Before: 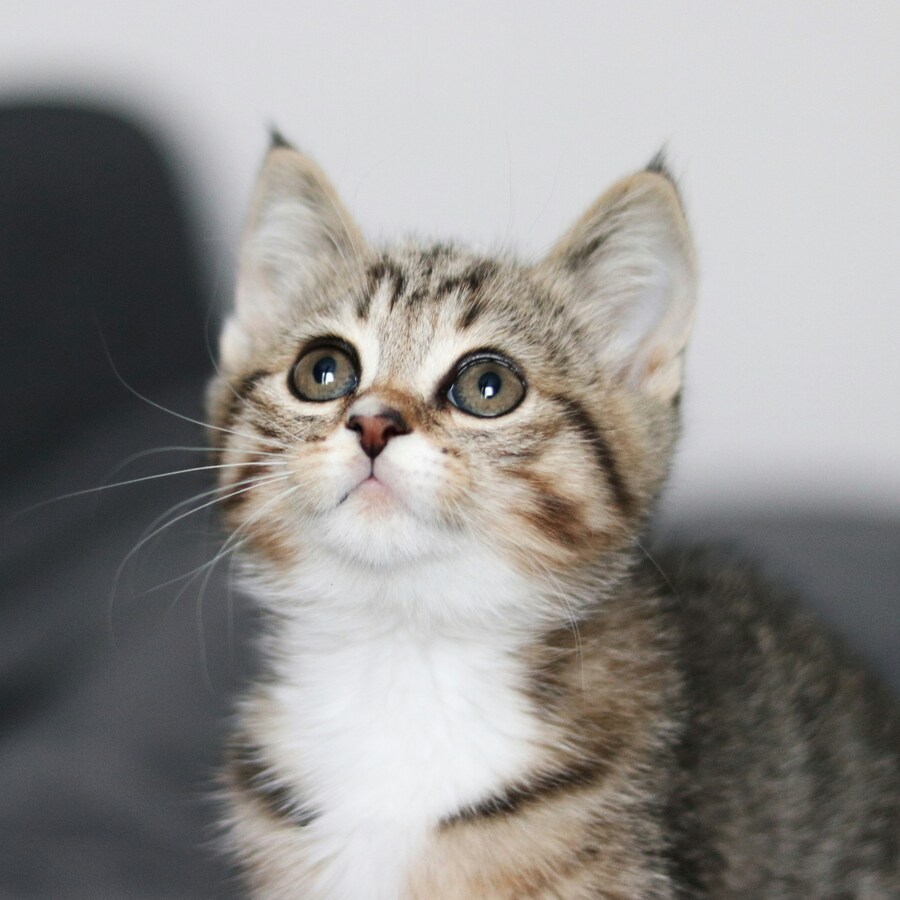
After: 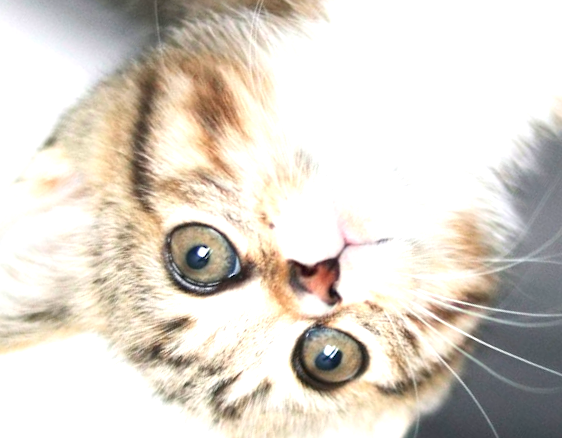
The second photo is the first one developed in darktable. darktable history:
contrast brightness saturation: contrast 0.071, brightness 0.081, saturation 0.183
crop and rotate: angle 147.02°, left 9.11%, top 15.655%, right 4.402%, bottom 16.903%
exposure: black level correction 0, exposure 1.096 EV, compensate highlight preservation false
